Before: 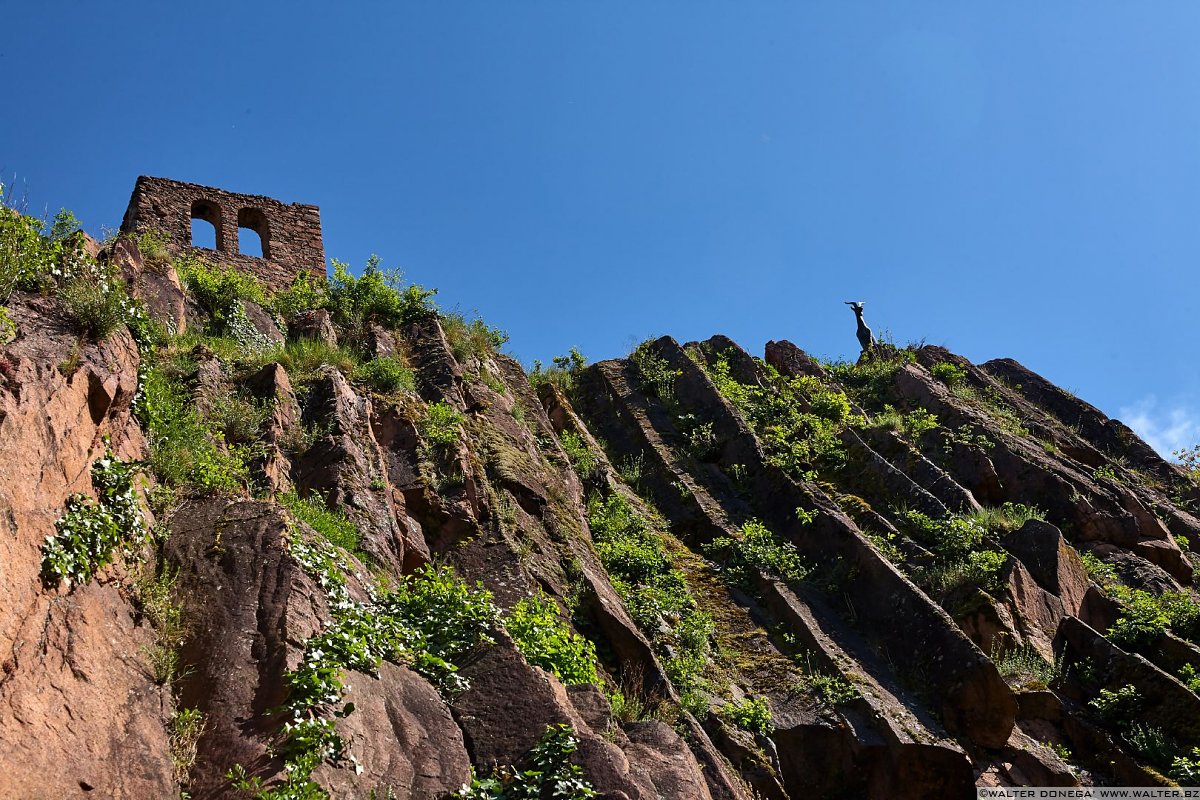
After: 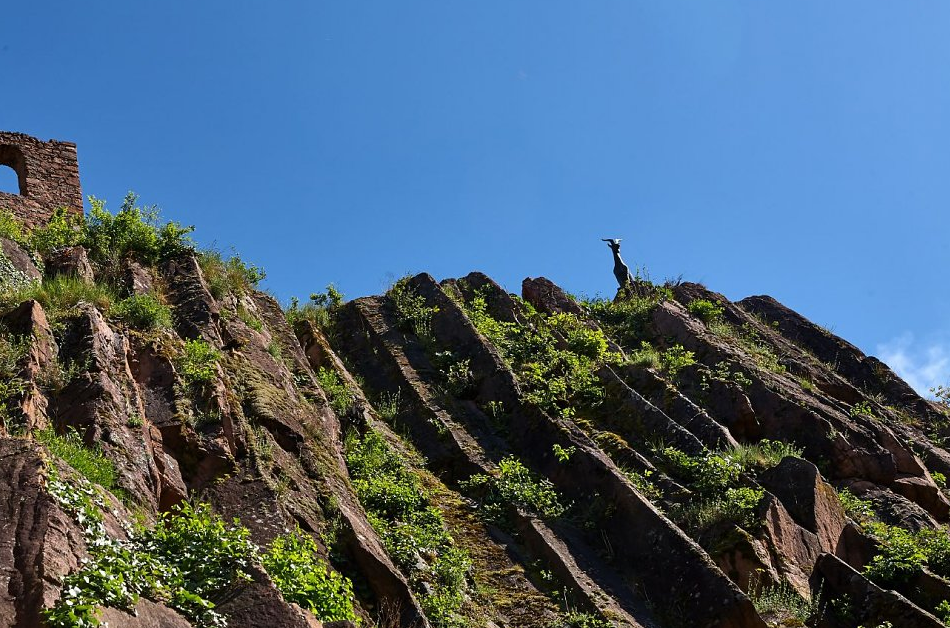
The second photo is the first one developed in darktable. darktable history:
crop and rotate: left 20.272%, top 7.989%, right 0.497%, bottom 13.401%
